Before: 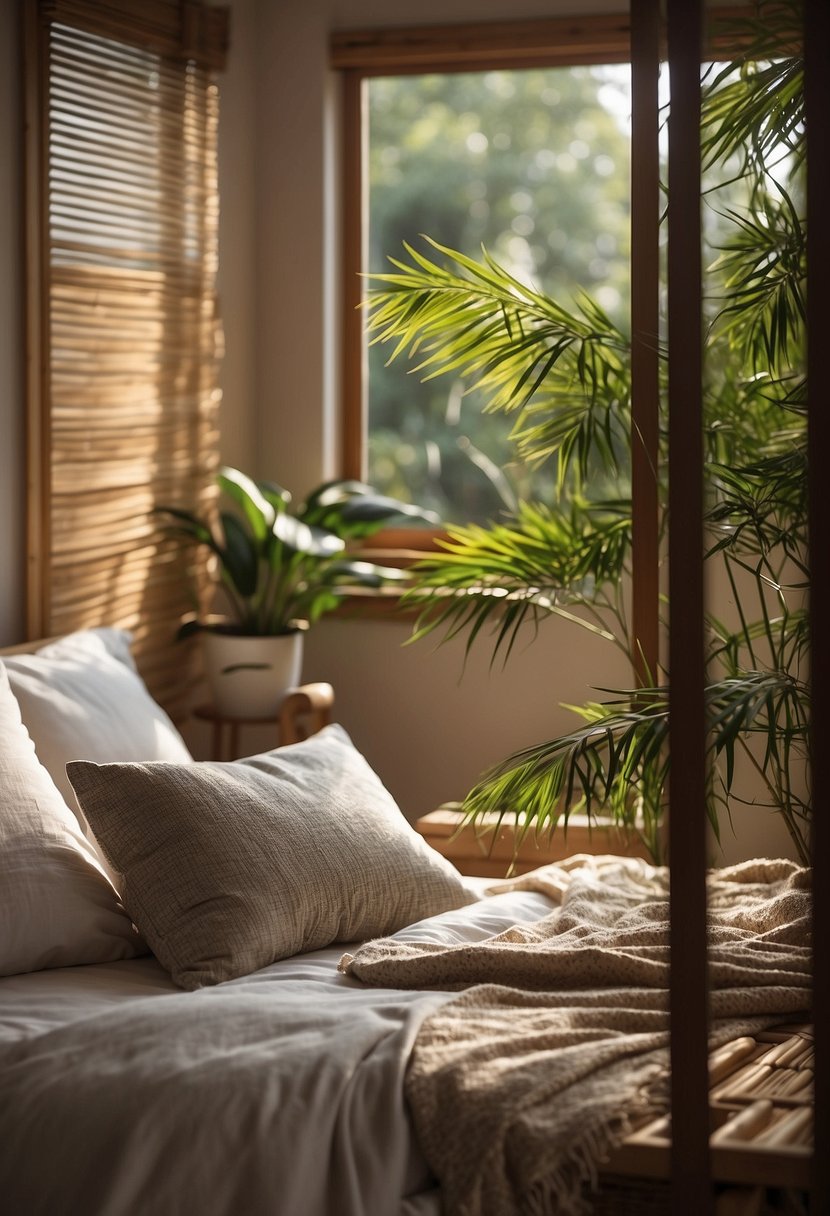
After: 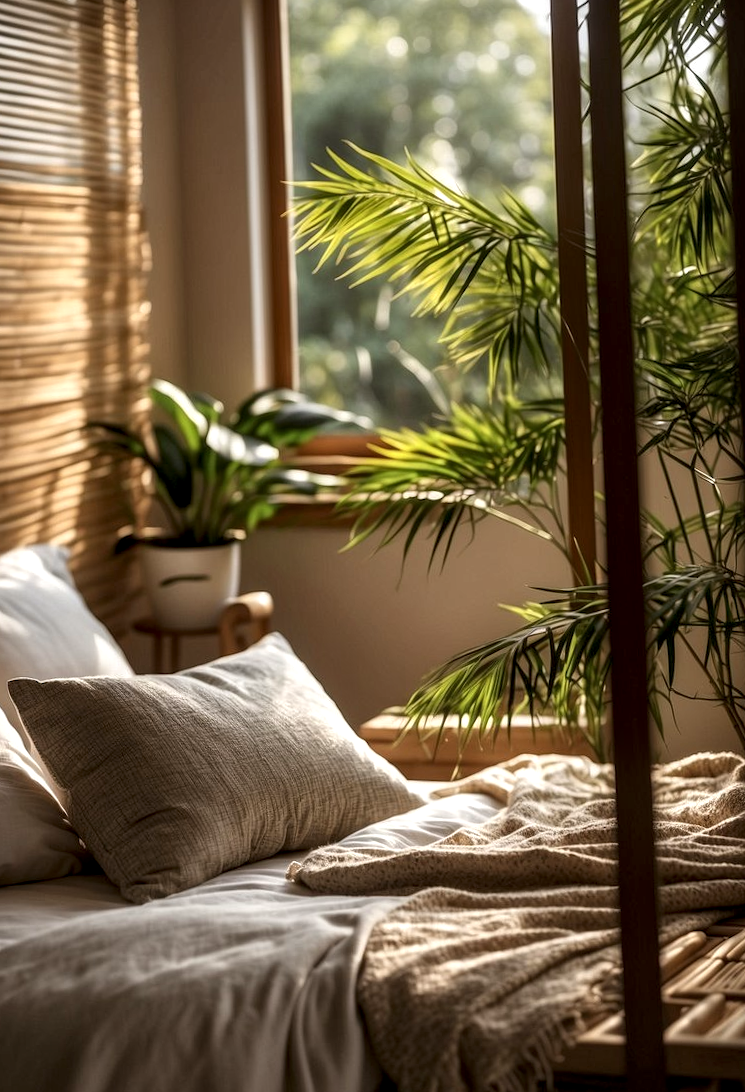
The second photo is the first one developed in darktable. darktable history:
crop and rotate: angle 1.96°, left 5.673%, top 5.673%
color balance: mode lift, gamma, gain (sRGB), lift [1, 0.99, 1.01, 0.992], gamma [1, 1.037, 0.974, 0.963]
local contrast: detail 150%
